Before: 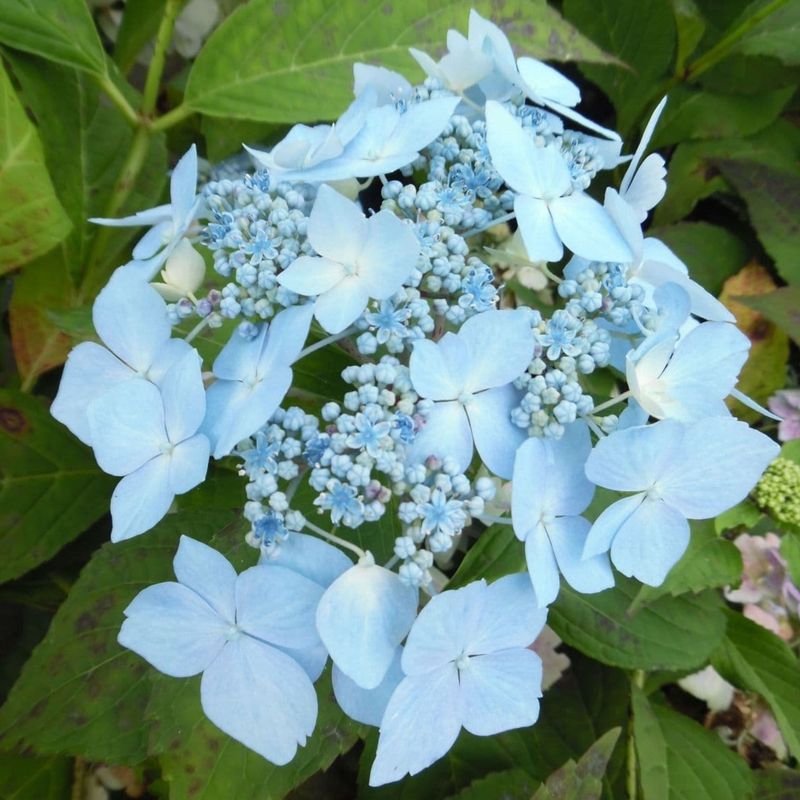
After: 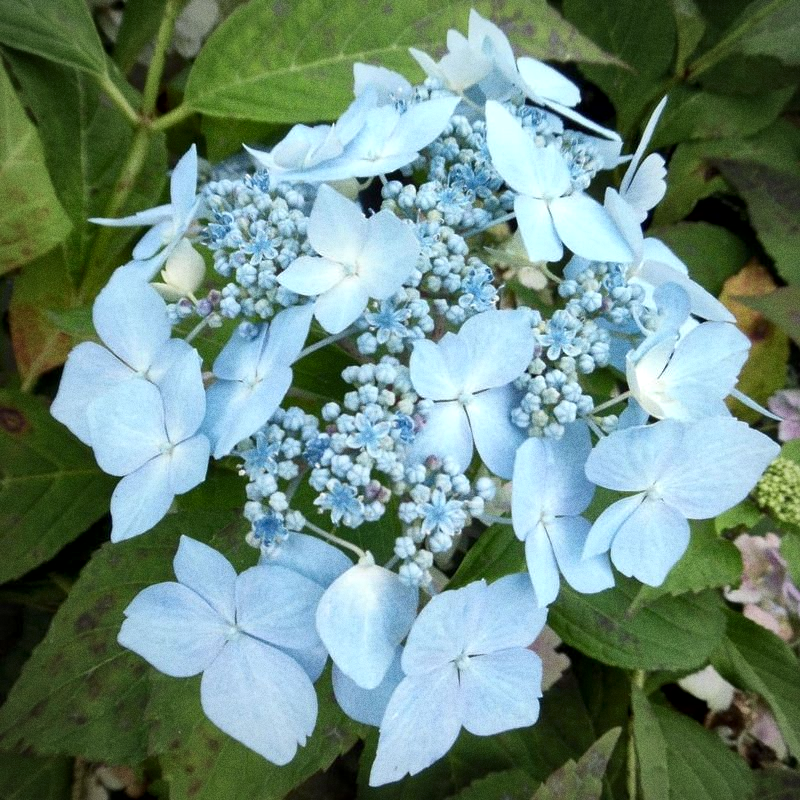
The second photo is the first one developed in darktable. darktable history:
grain: coarseness 8.68 ISO, strength 31.94%
vignetting: fall-off radius 93.87%
local contrast: mode bilateral grid, contrast 20, coarseness 50, detail 171%, midtone range 0.2
